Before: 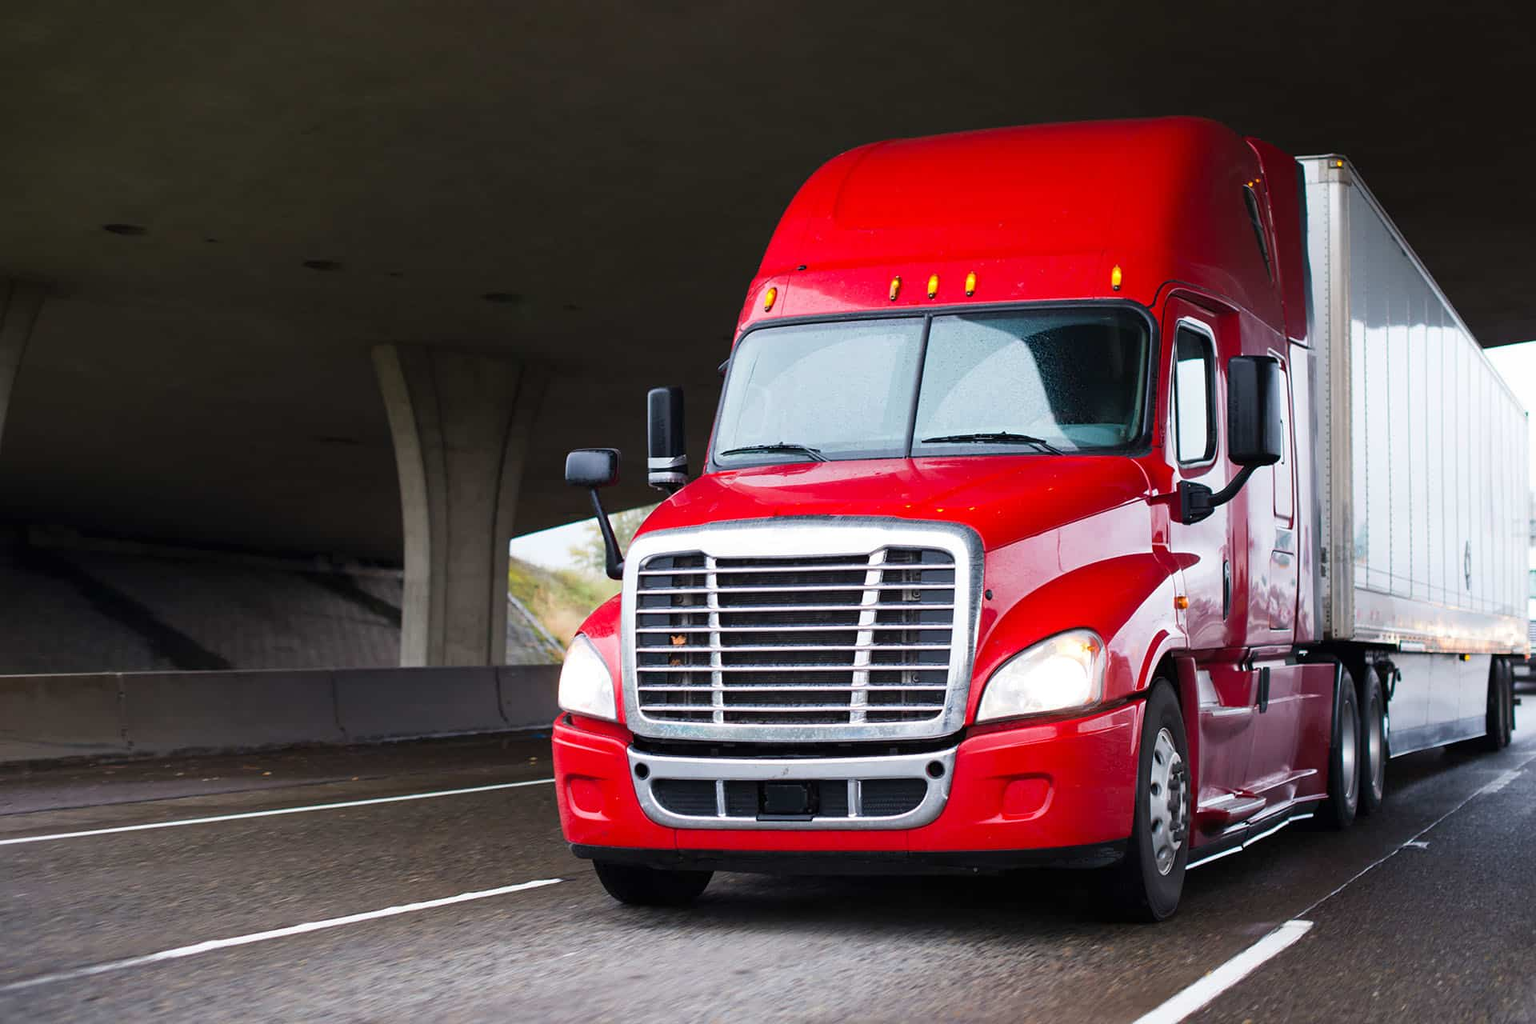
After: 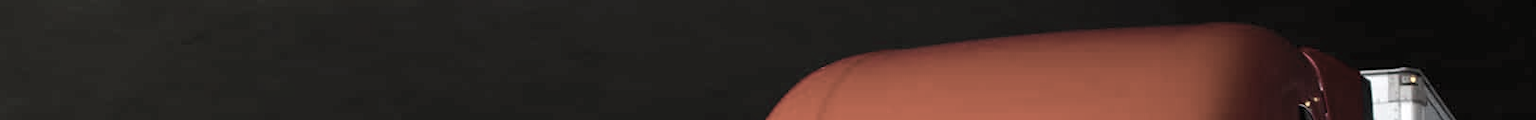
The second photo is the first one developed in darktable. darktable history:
color zones: curves: ch1 [(0, 0.34) (0.143, 0.164) (0.286, 0.152) (0.429, 0.176) (0.571, 0.173) (0.714, 0.188) (0.857, 0.199) (1, 0.34)]
crop and rotate: left 9.644%, top 9.491%, right 6.021%, bottom 80.509%
levels: mode automatic, black 0.023%, white 99.97%, levels [0.062, 0.494, 0.925]
